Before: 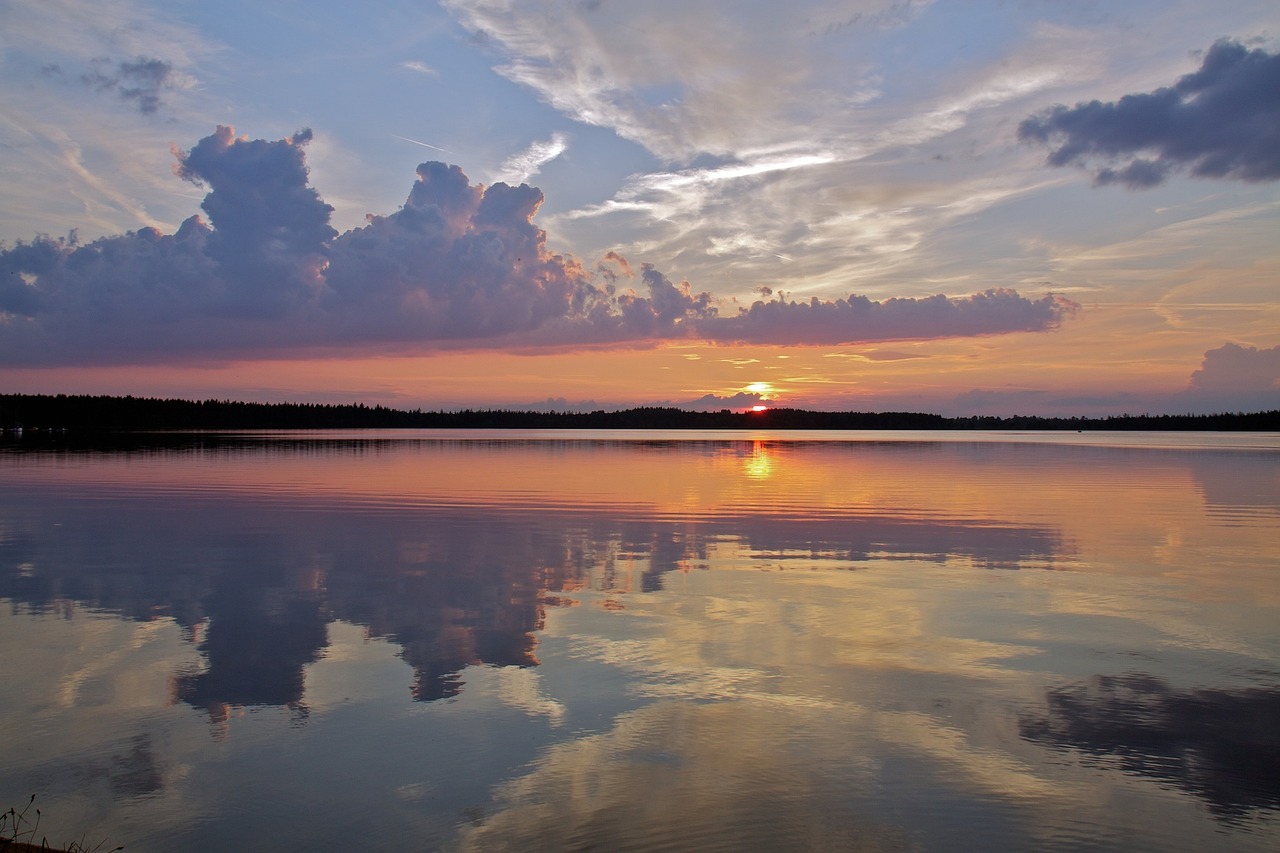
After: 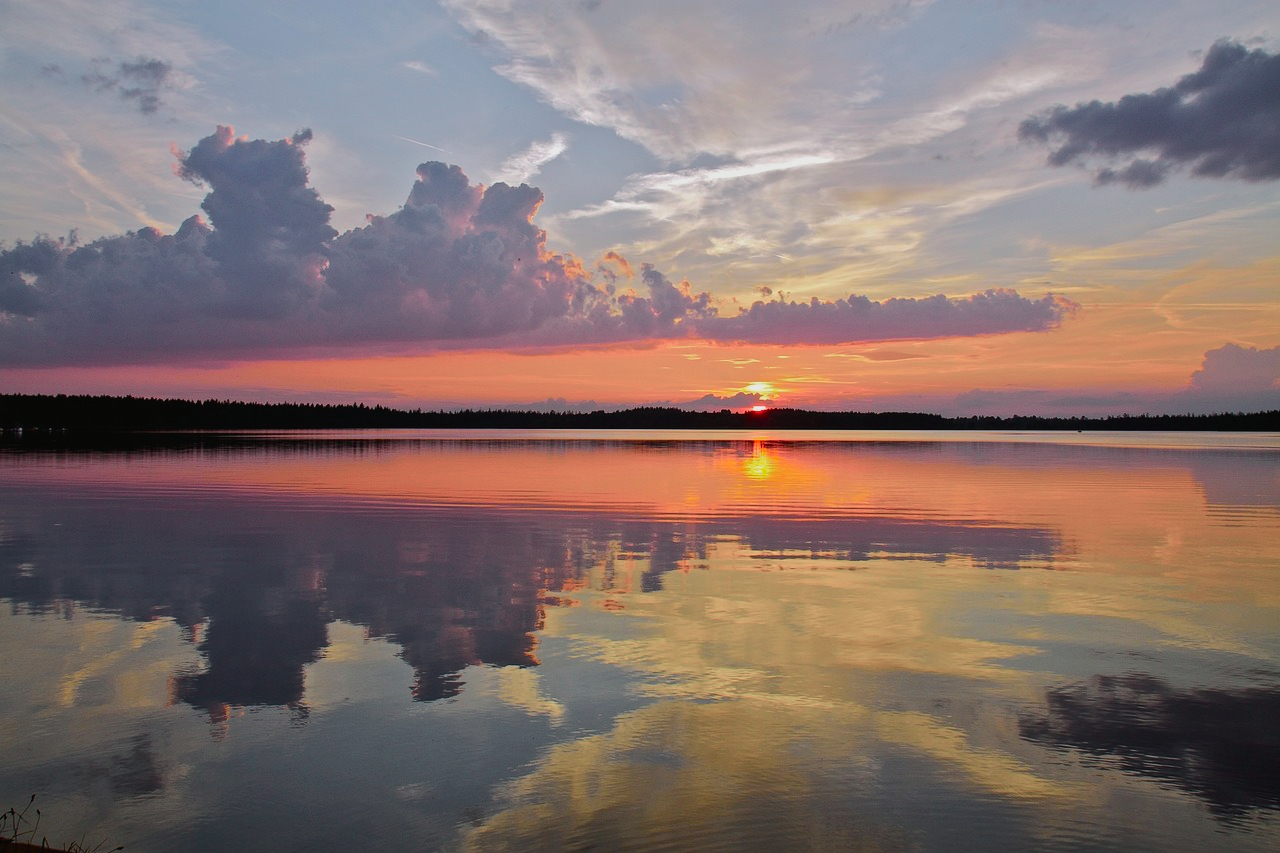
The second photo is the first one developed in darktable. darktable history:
tone curve: curves: ch0 [(0, 0.018) (0.036, 0.038) (0.15, 0.131) (0.27, 0.247) (0.528, 0.554) (0.761, 0.761) (1, 0.919)]; ch1 [(0, 0) (0.179, 0.173) (0.322, 0.32) (0.429, 0.431) (0.502, 0.5) (0.519, 0.522) (0.562, 0.588) (0.625, 0.67) (0.711, 0.745) (1, 1)]; ch2 [(0, 0) (0.29, 0.295) (0.404, 0.436) (0.497, 0.499) (0.521, 0.523) (0.561, 0.605) (0.657, 0.655) (0.712, 0.764) (1, 1)], color space Lab, independent channels, preserve colors none
